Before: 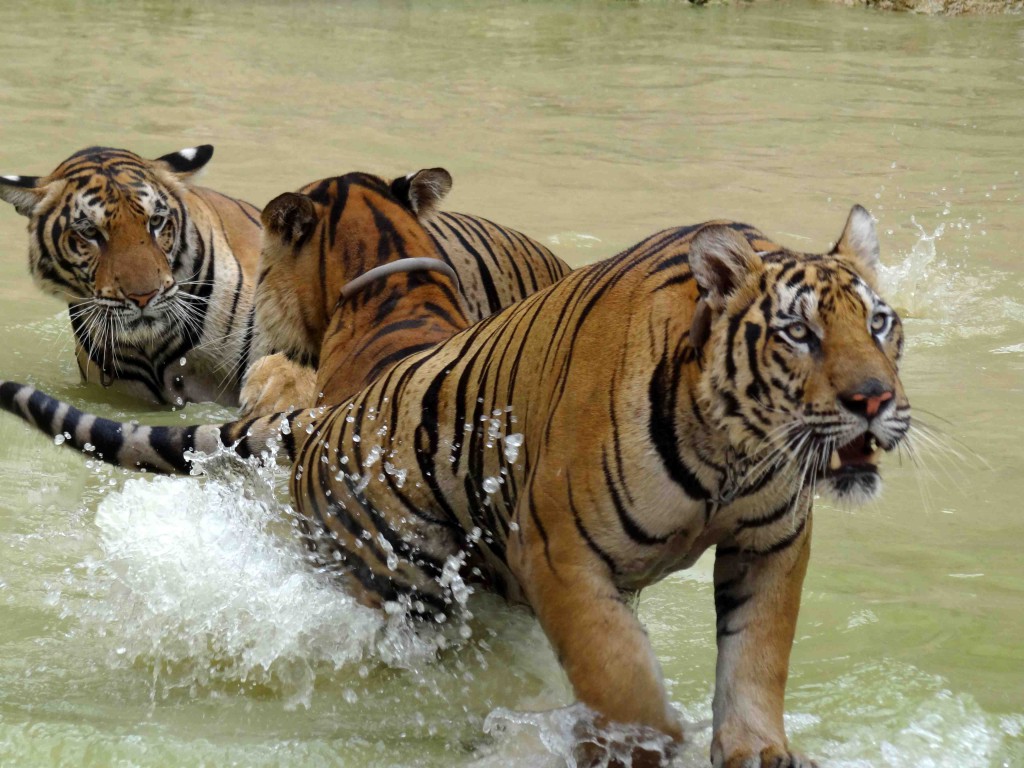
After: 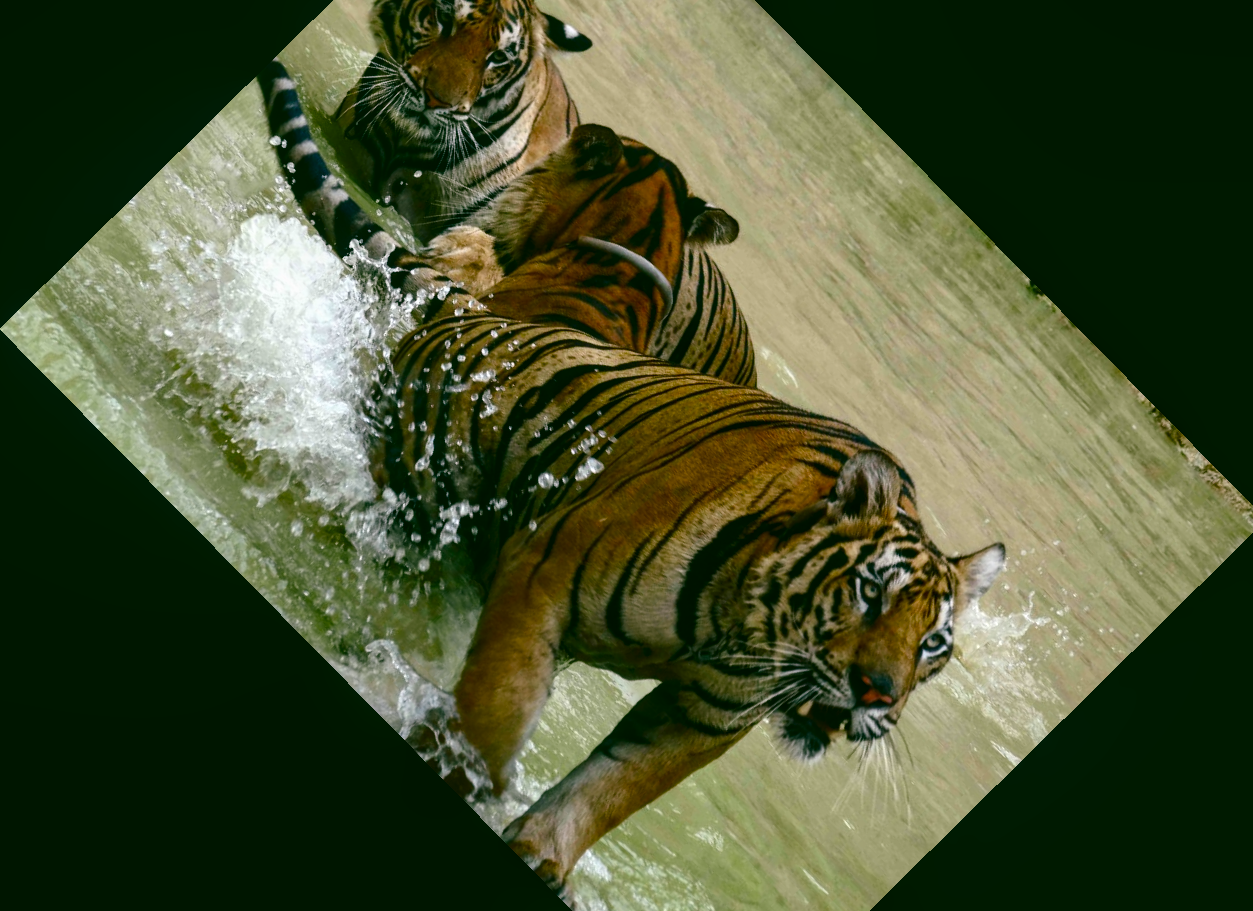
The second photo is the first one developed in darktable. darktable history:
local contrast: on, module defaults
color balance rgb: shadows lift › chroma 11.701%, shadows lift › hue 133.36°, global offset › luminance 1.983%, perceptual saturation grading › global saturation 0.519%, perceptual saturation grading › highlights -17.263%, perceptual saturation grading › mid-tones 32.388%, perceptual saturation grading › shadows 50.445%
contrast brightness saturation: contrast 0.189, brightness -0.238, saturation 0.118
crop and rotate: angle -45.43°, top 16.55%, right 0.958%, bottom 11.63%
